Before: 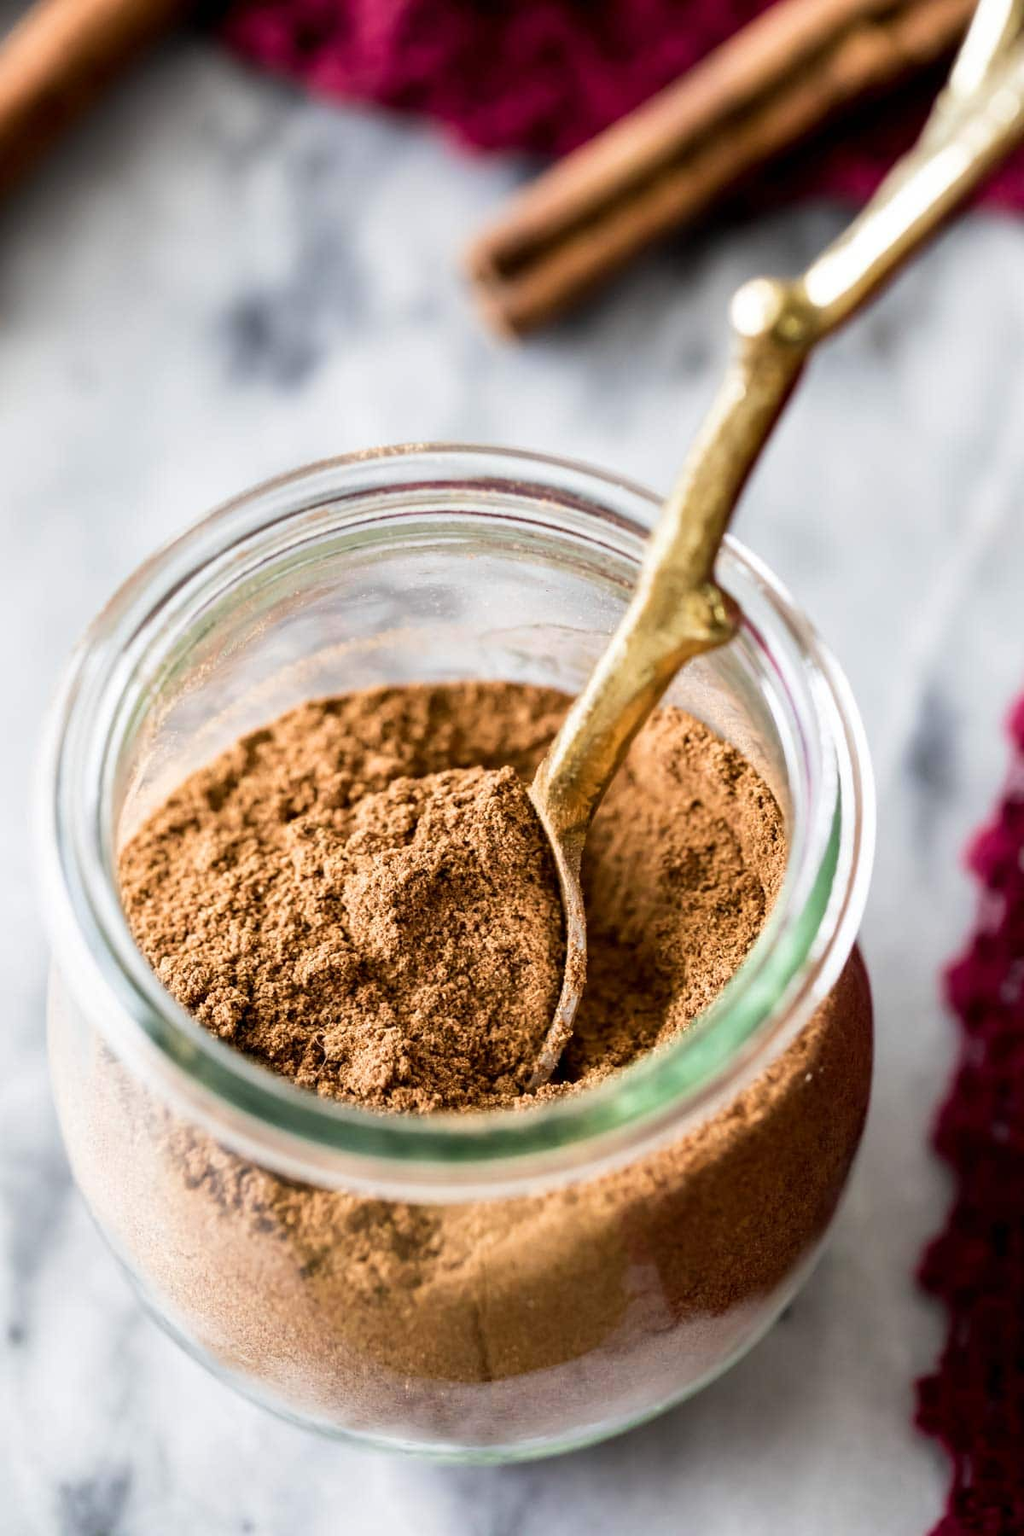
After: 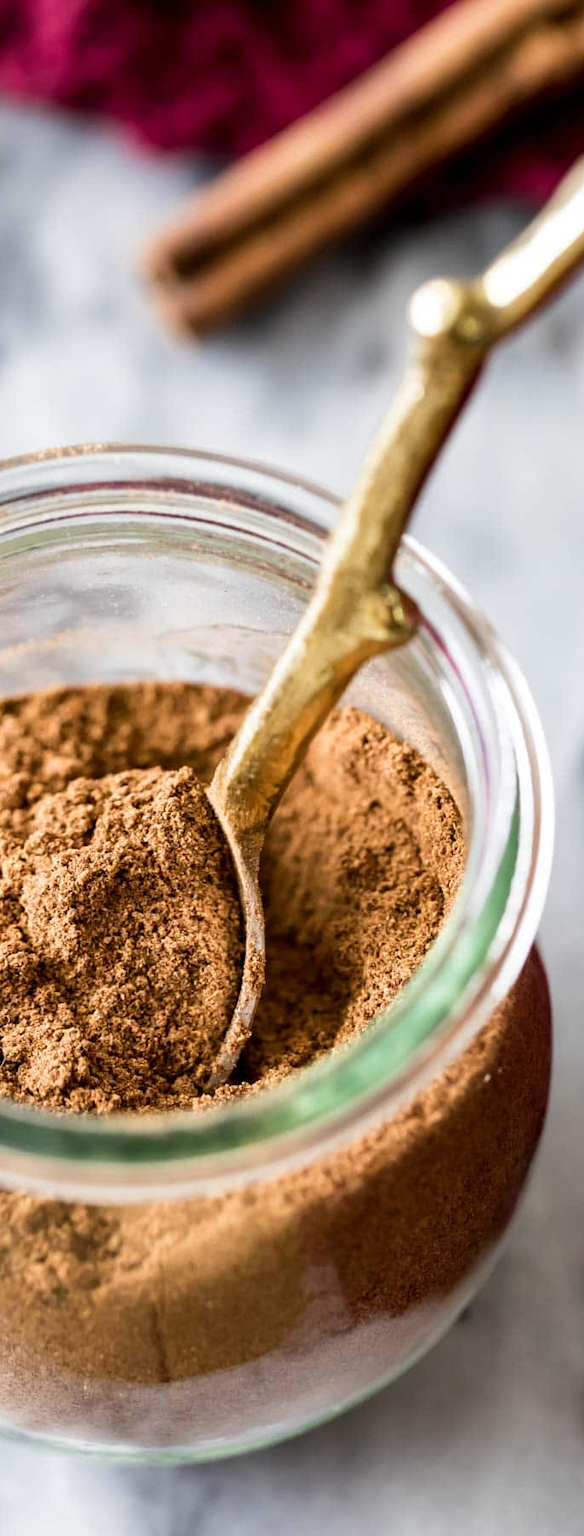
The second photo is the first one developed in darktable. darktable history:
crop: left 31.492%, top 0.006%, right 11.451%
